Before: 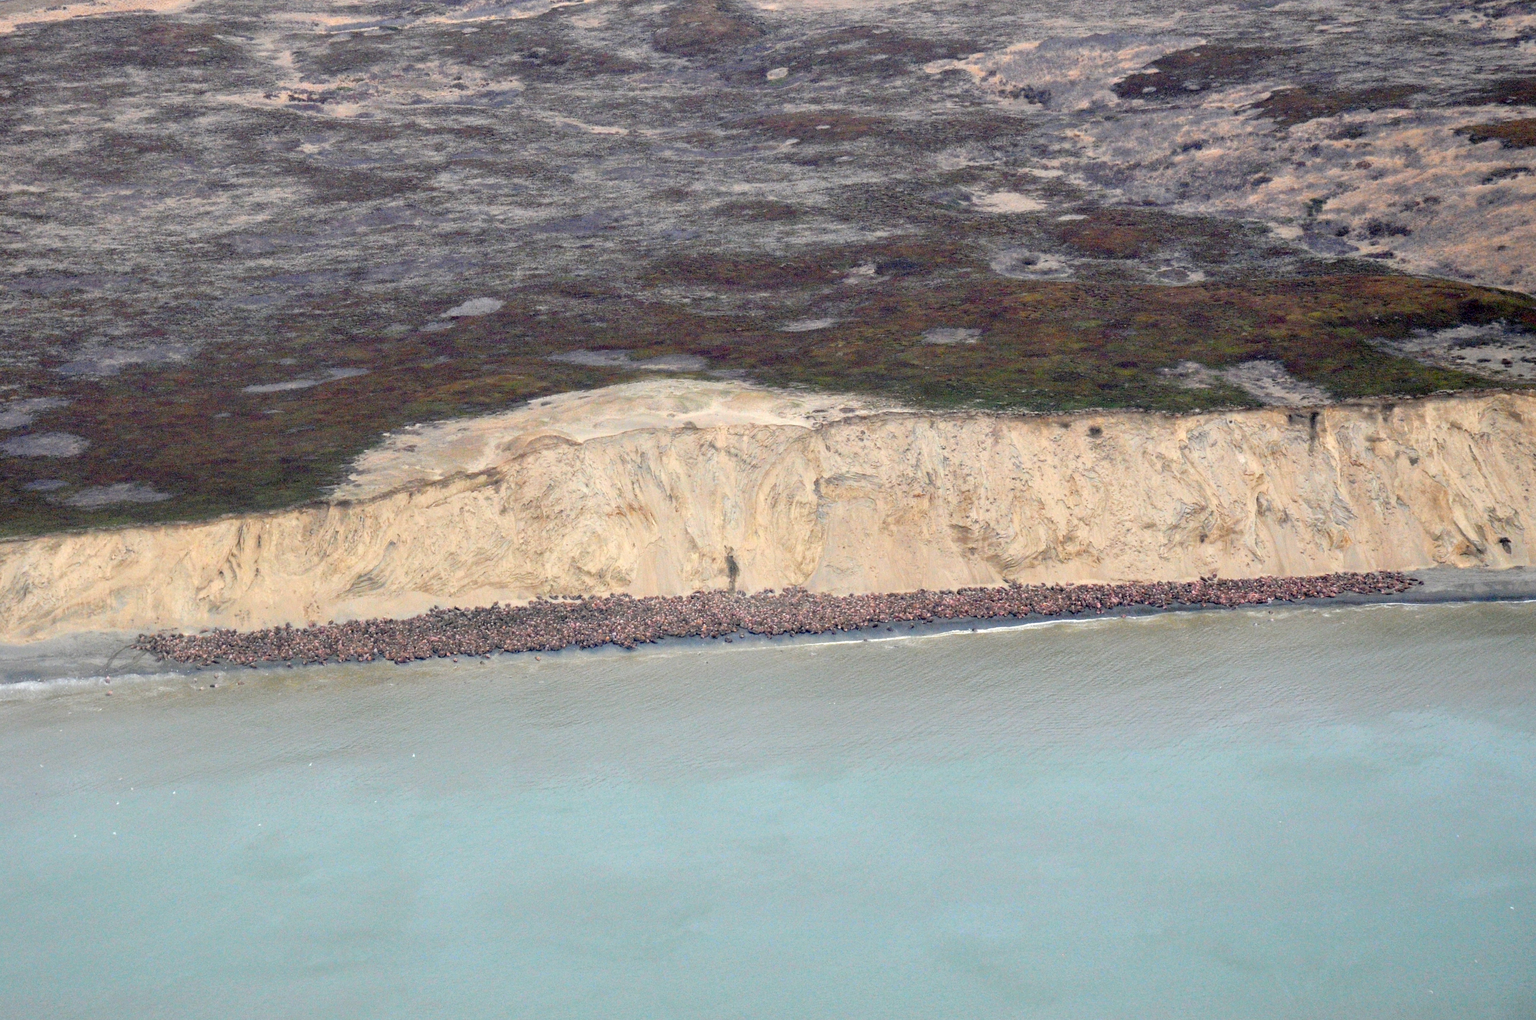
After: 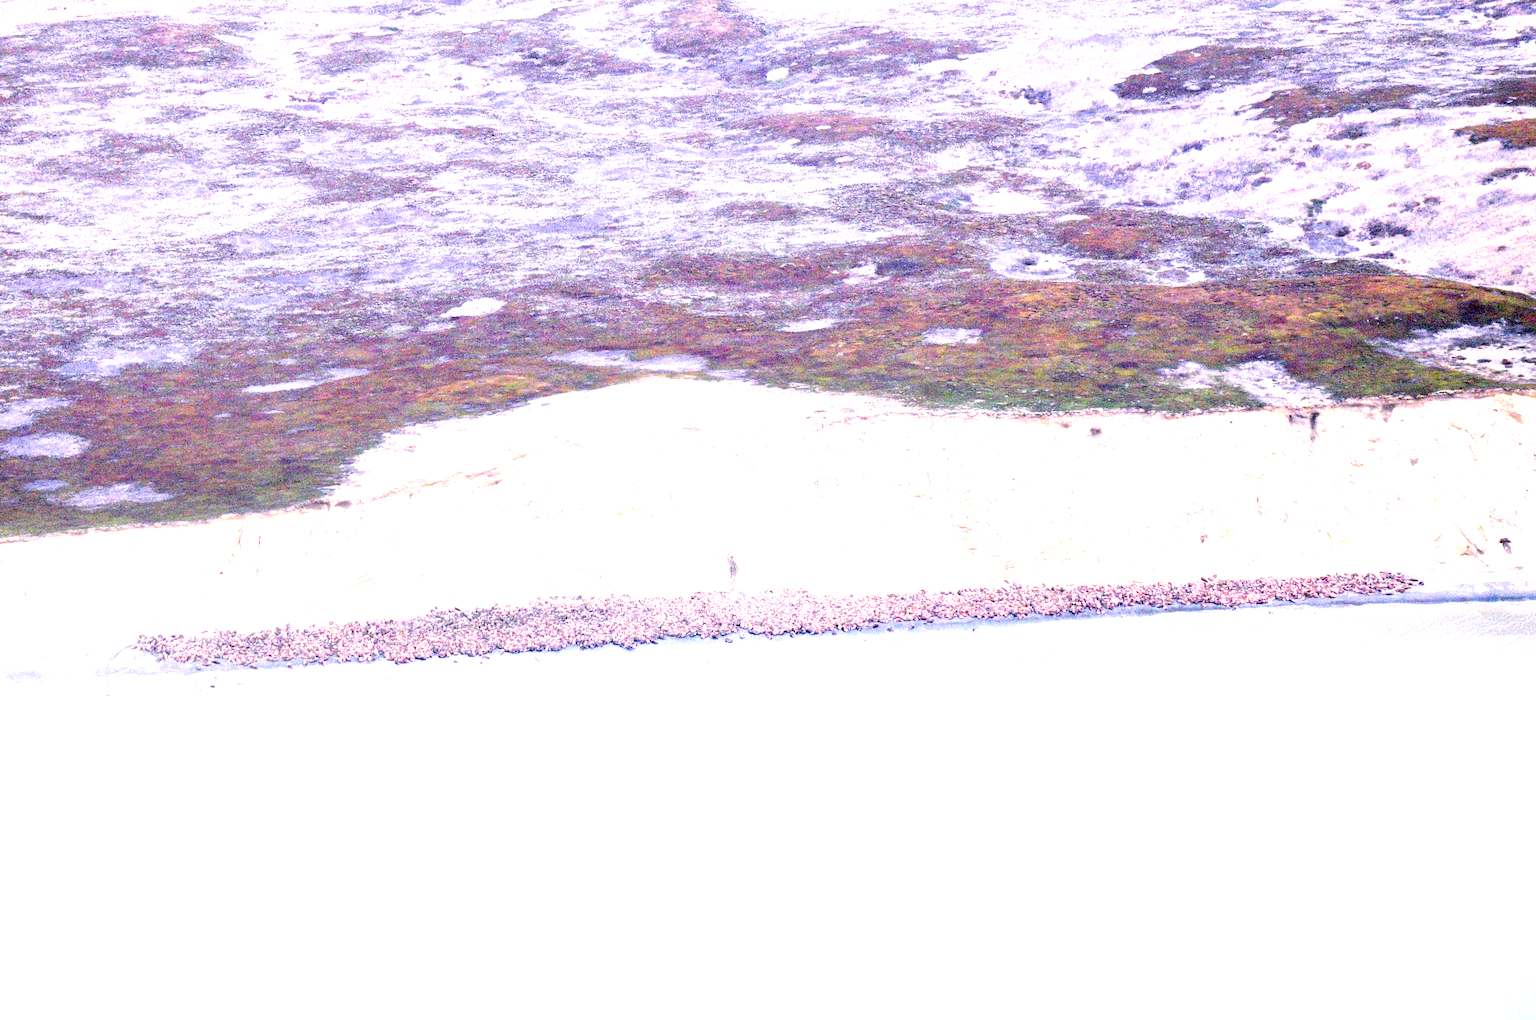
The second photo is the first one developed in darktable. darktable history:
velvia: on, module defaults
exposure: black level correction 0, exposure 2.088 EV, compensate exposure bias true, compensate highlight preservation false
white balance: red 1.042, blue 1.17
